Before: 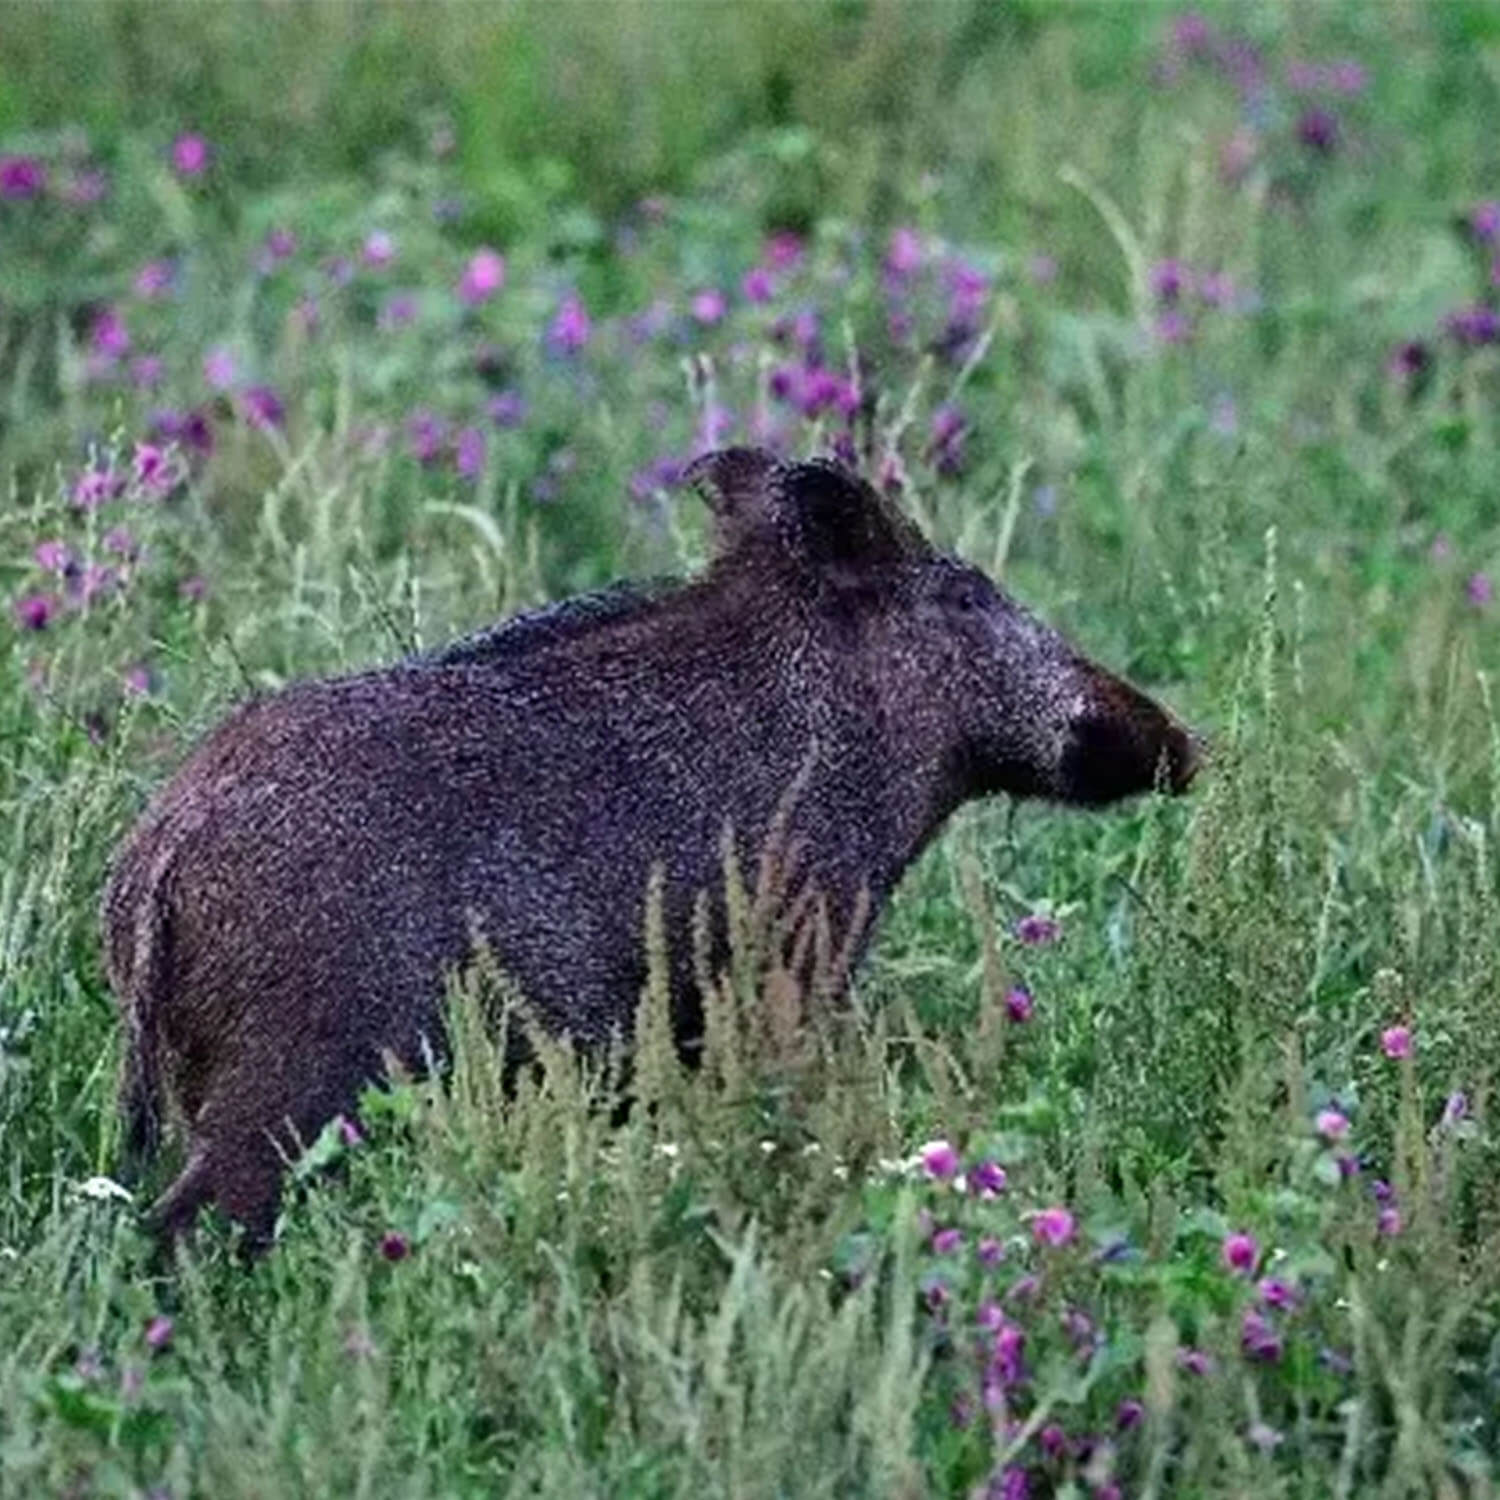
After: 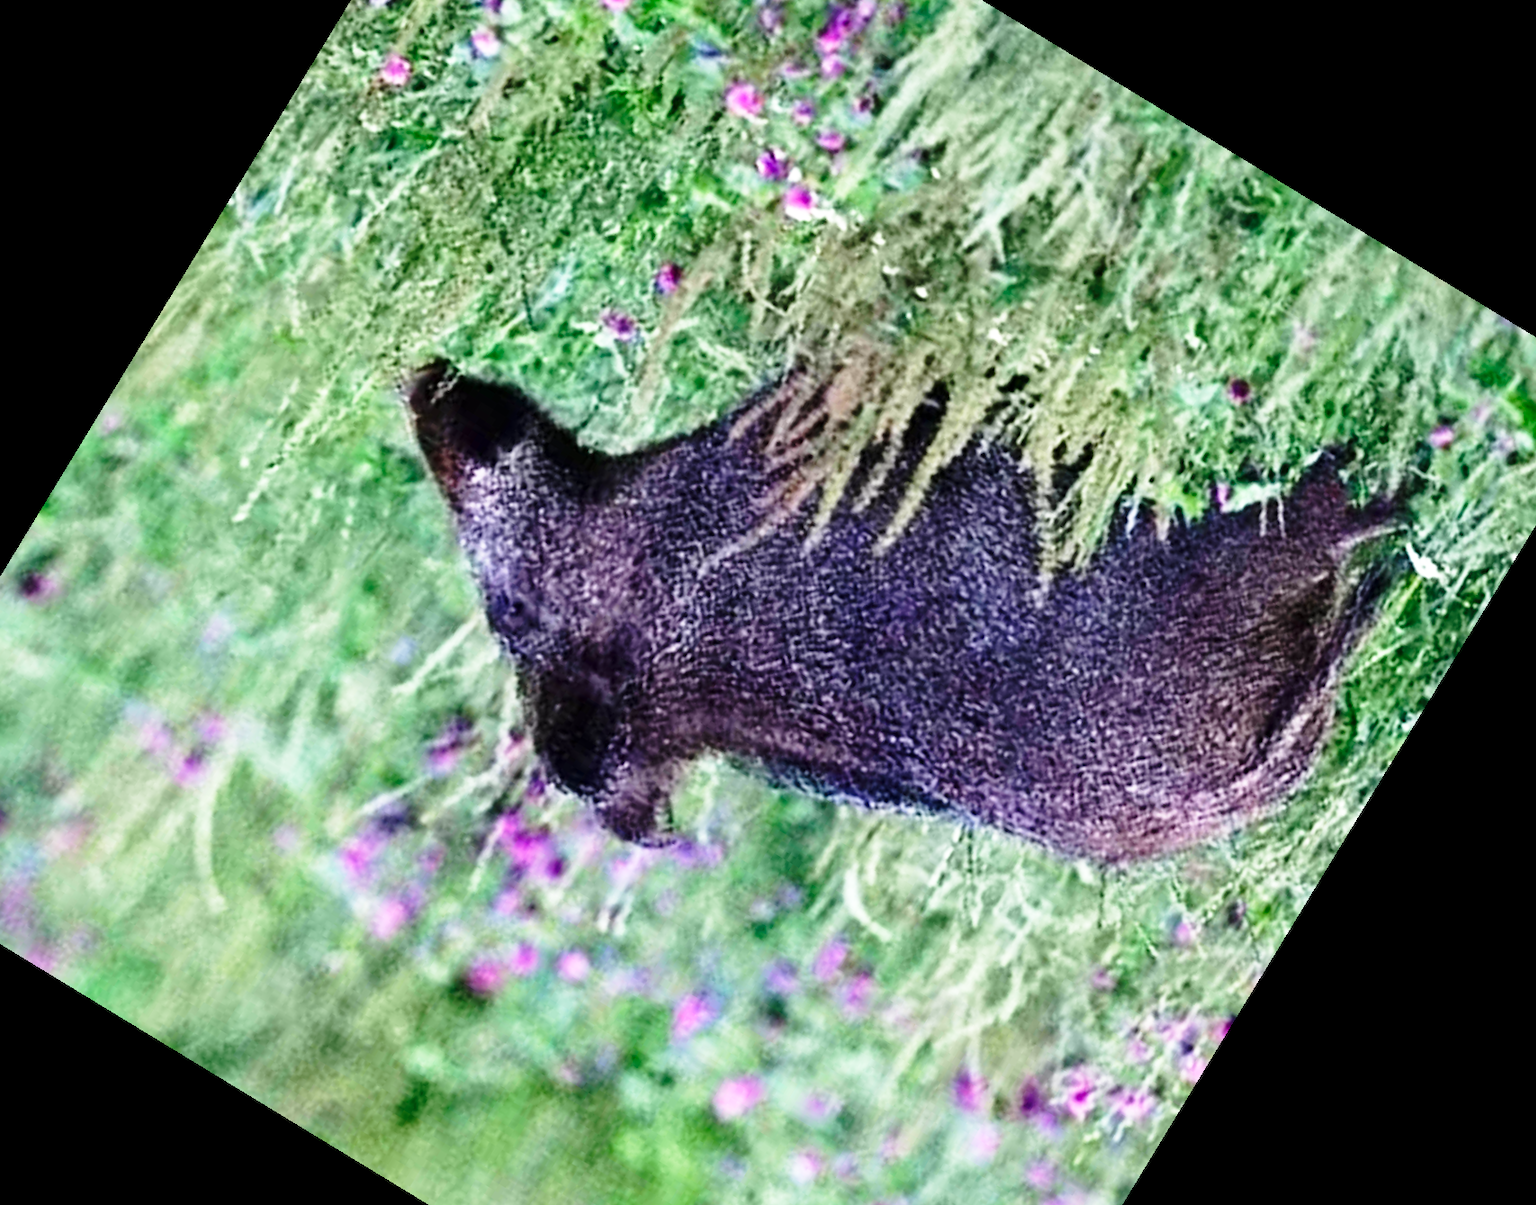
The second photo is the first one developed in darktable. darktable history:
crop and rotate: angle 148.68°, left 9.111%, top 15.603%, right 4.588%, bottom 17.041%
rotate and perspective: rotation 0.074°, lens shift (vertical) 0.096, lens shift (horizontal) -0.041, crop left 0.043, crop right 0.952, crop top 0.024, crop bottom 0.979
base curve: curves: ch0 [(0, 0) (0.026, 0.03) (0.109, 0.232) (0.351, 0.748) (0.669, 0.968) (1, 1)], preserve colors none
